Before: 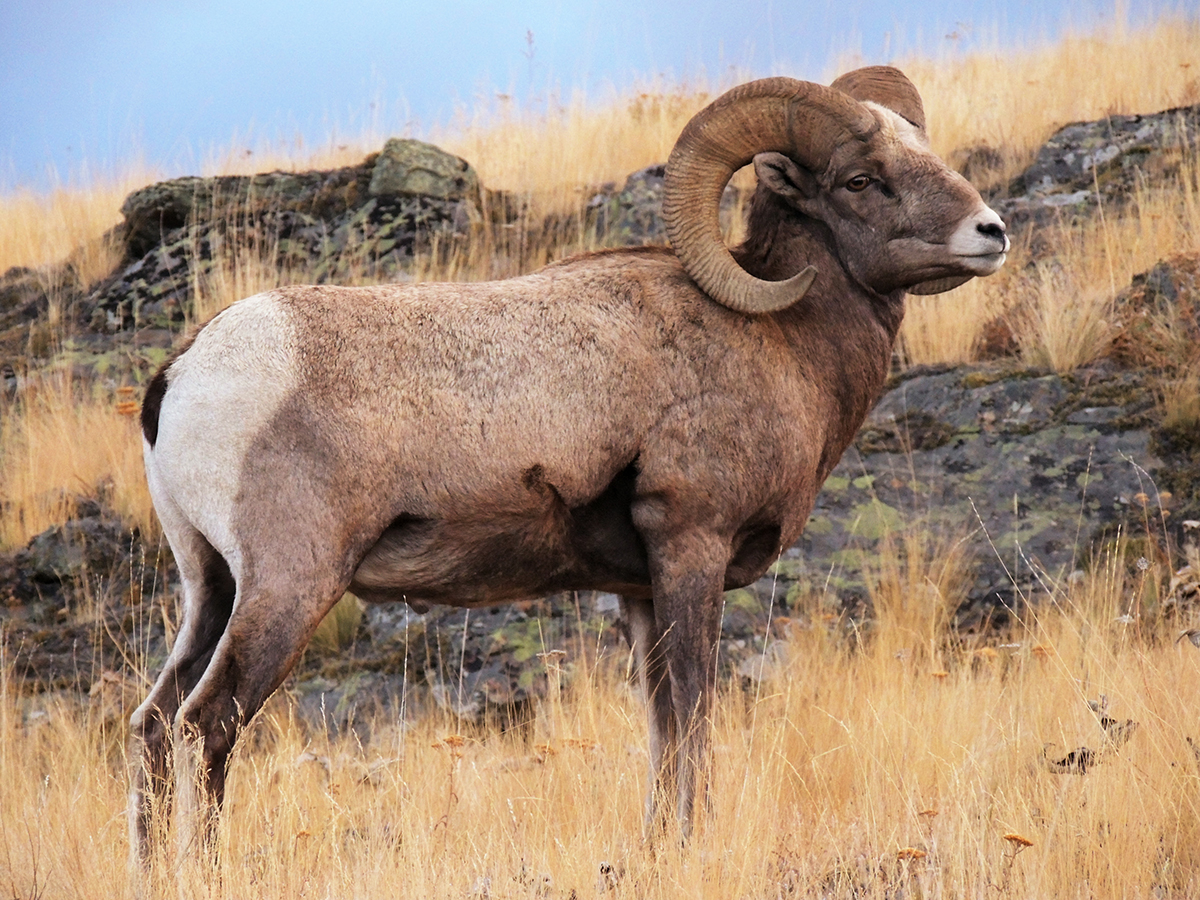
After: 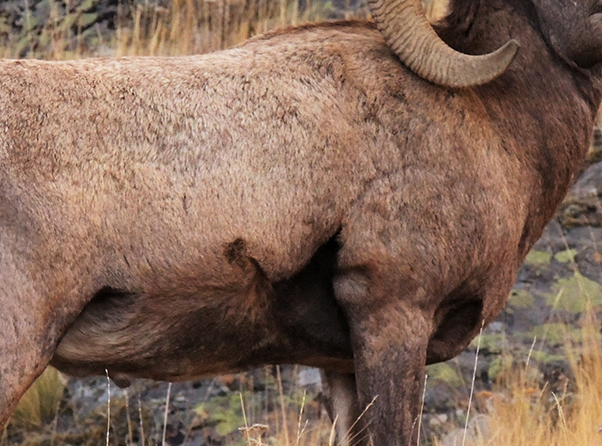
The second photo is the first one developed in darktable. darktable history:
crop: left 24.882%, top 25.222%, right 24.946%, bottom 25.137%
